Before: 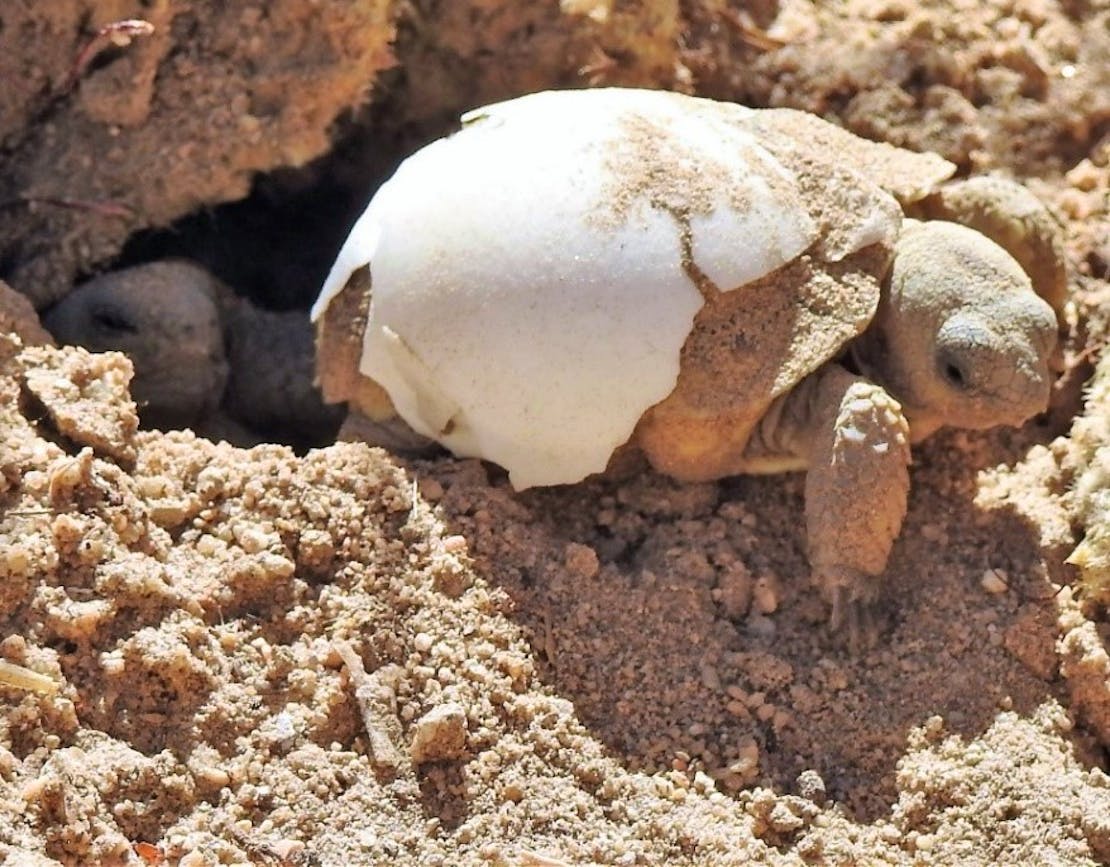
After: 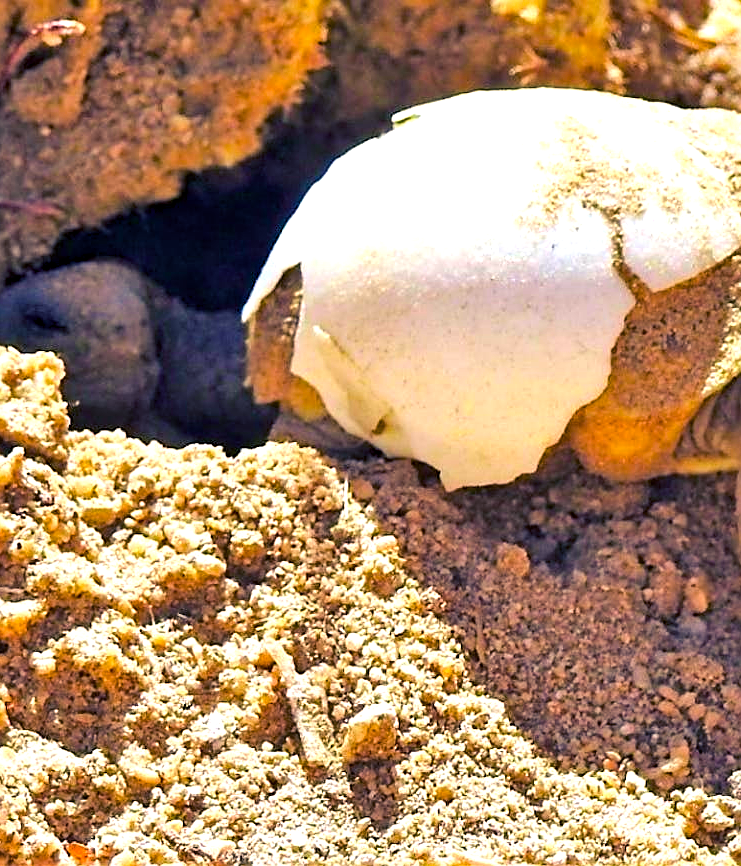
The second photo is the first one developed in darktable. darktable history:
color balance rgb: shadows lift › luminance -40.923%, shadows lift › chroma 14%, shadows lift › hue 261.23°, perceptual saturation grading › global saturation 16.29%, global vibrance 50.011%
exposure: exposure 0.742 EV, compensate exposure bias true, compensate highlight preservation false
crop and rotate: left 6.278%, right 26.961%
sharpen: on, module defaults
haze removal: compatibility mode true, adaptive false
color correction: highlights b* -0.043
